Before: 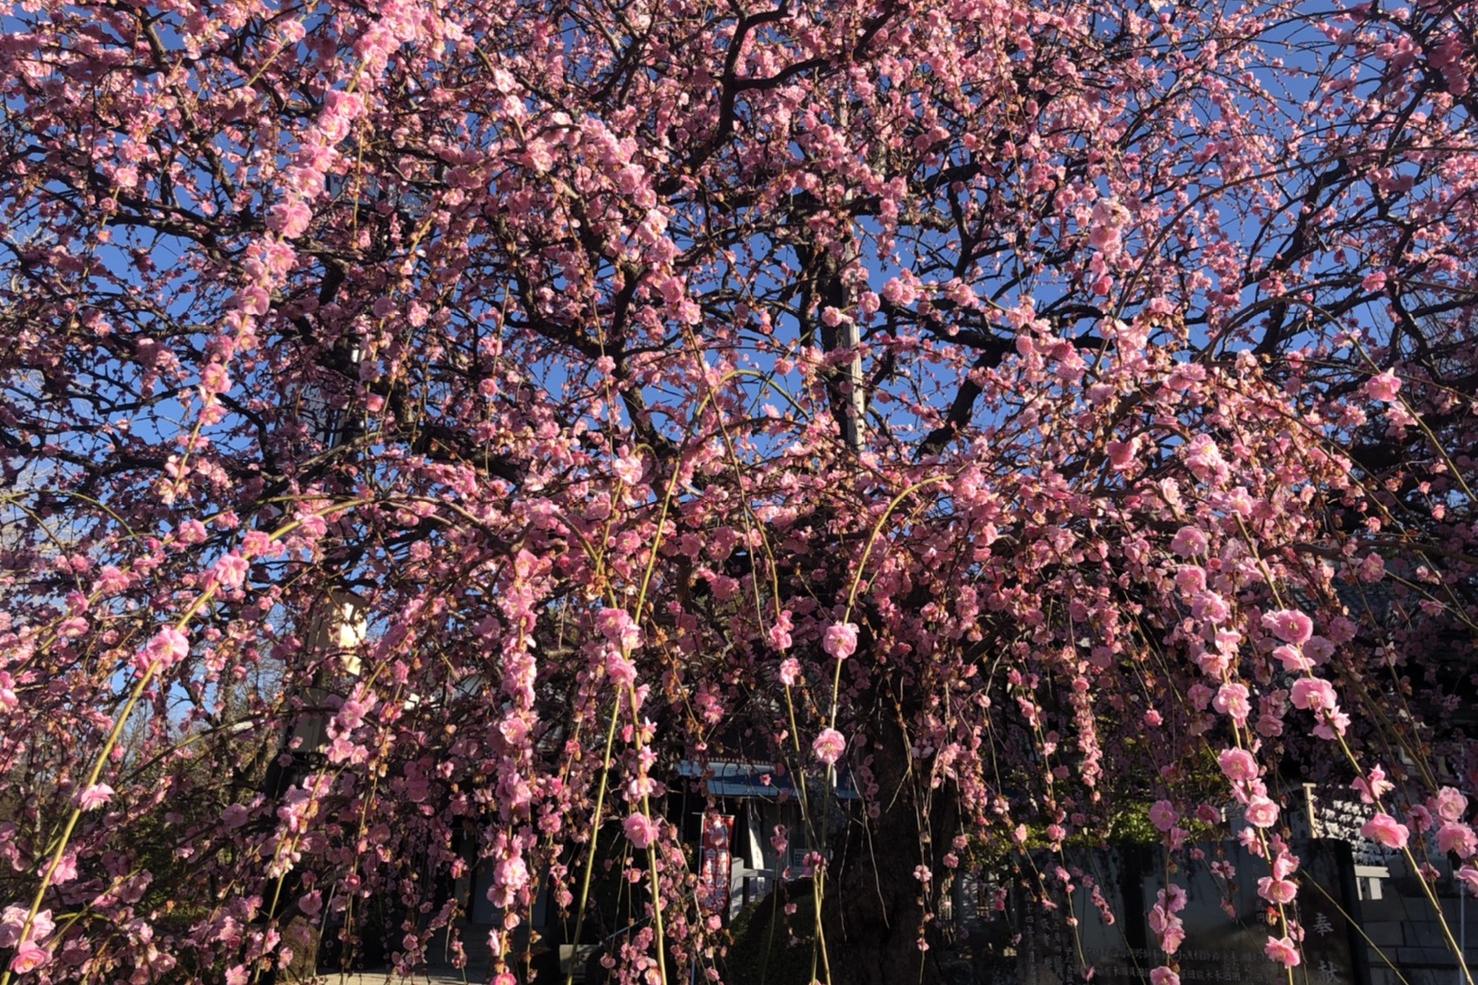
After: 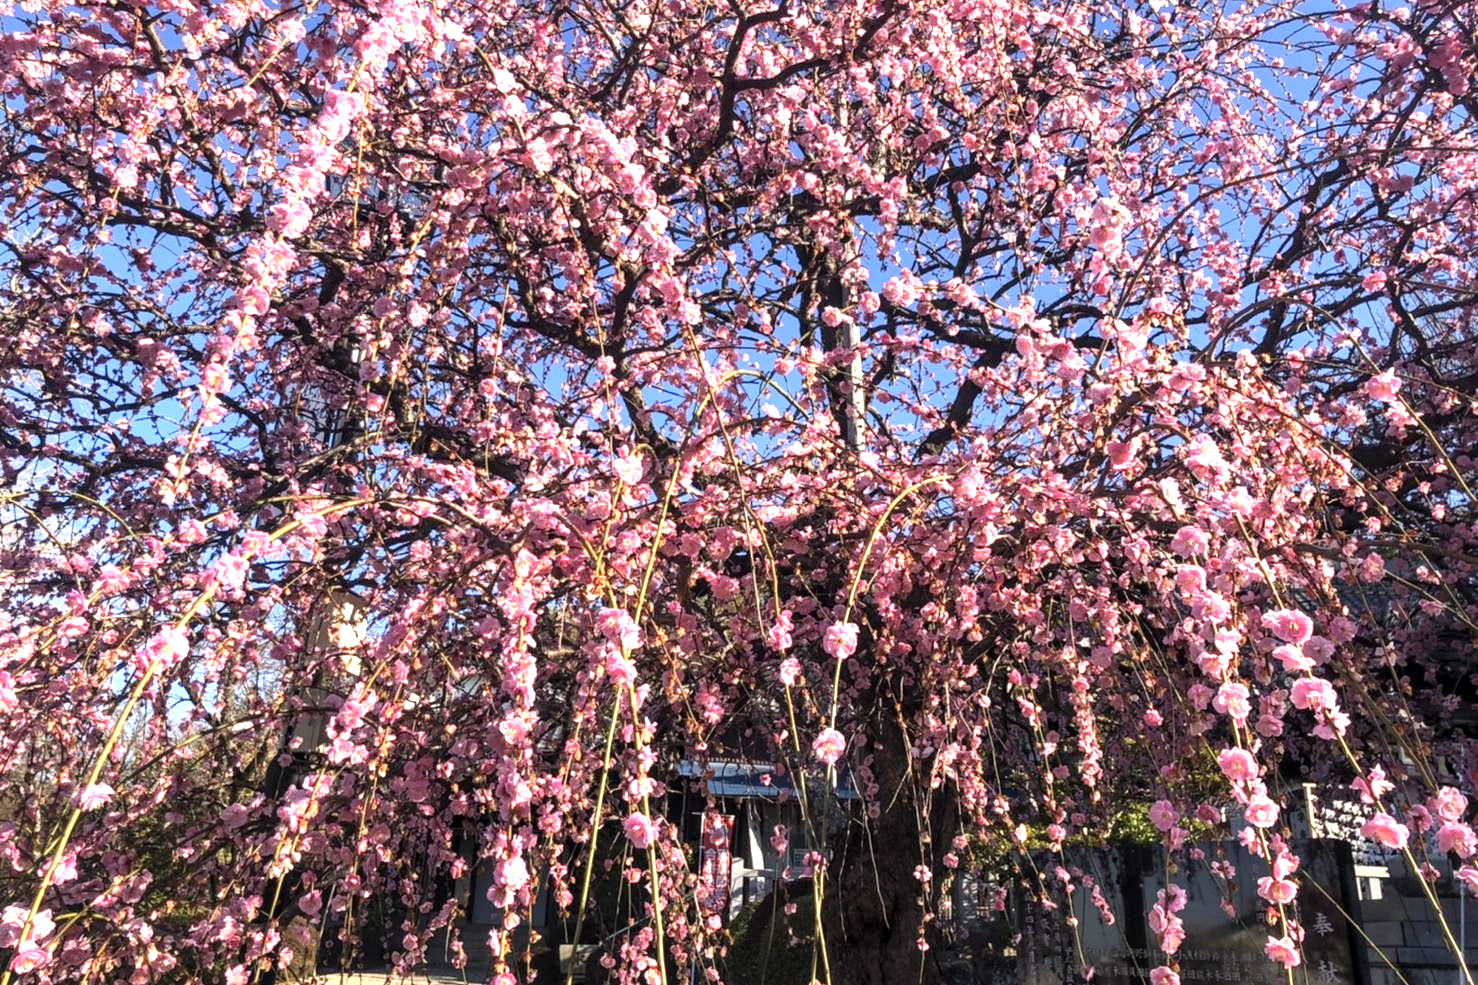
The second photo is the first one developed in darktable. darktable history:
local contrast: on, module defaults
exposure: exposure 1.165 EV, compensate exposure bias true, compensate highlight preservation false
